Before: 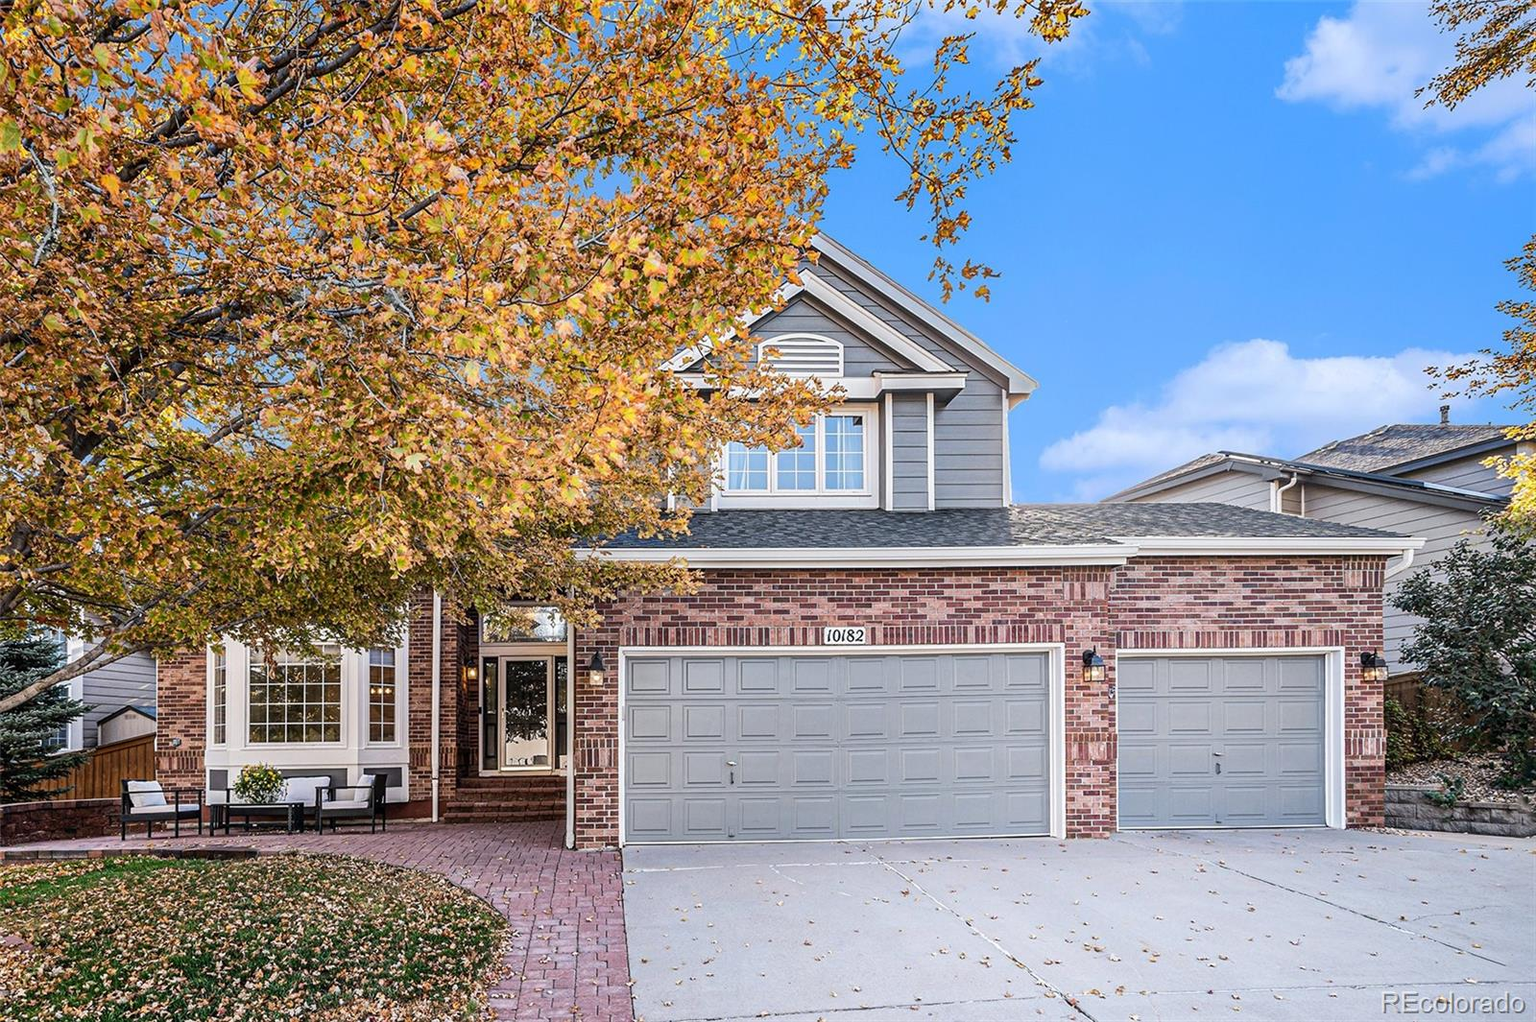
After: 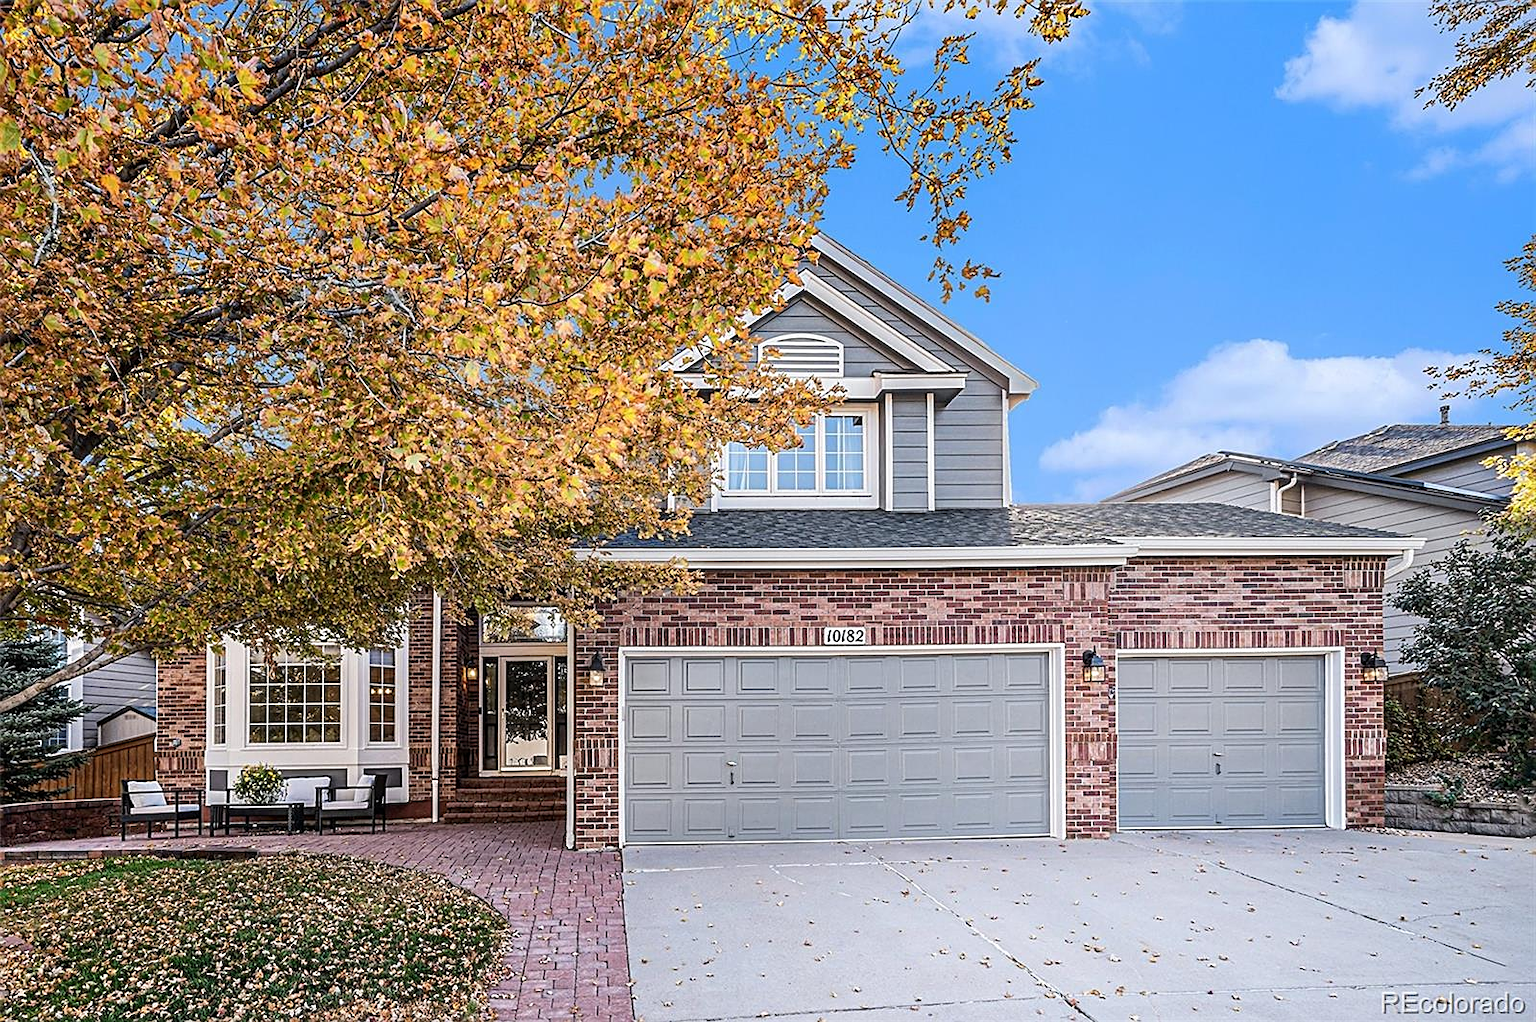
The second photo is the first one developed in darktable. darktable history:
sharpen: on, module defaults
color balance rgb: global vibrance 0.5%
